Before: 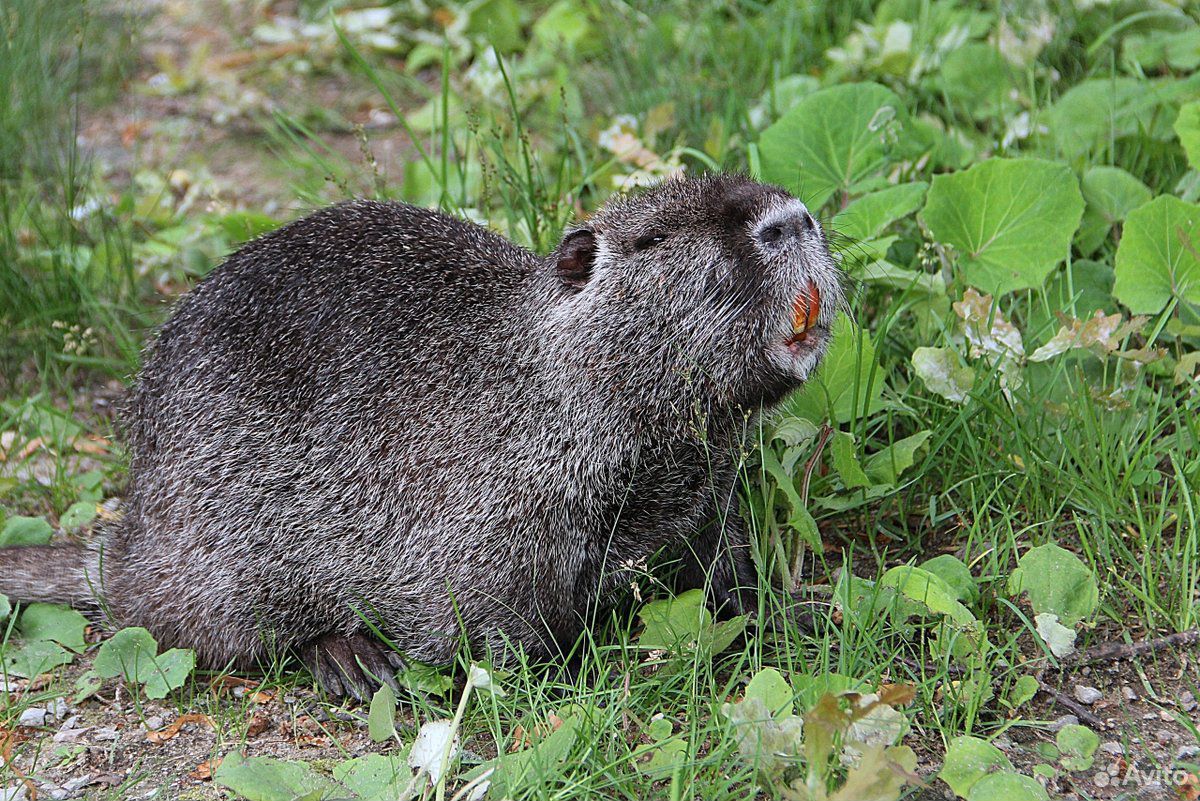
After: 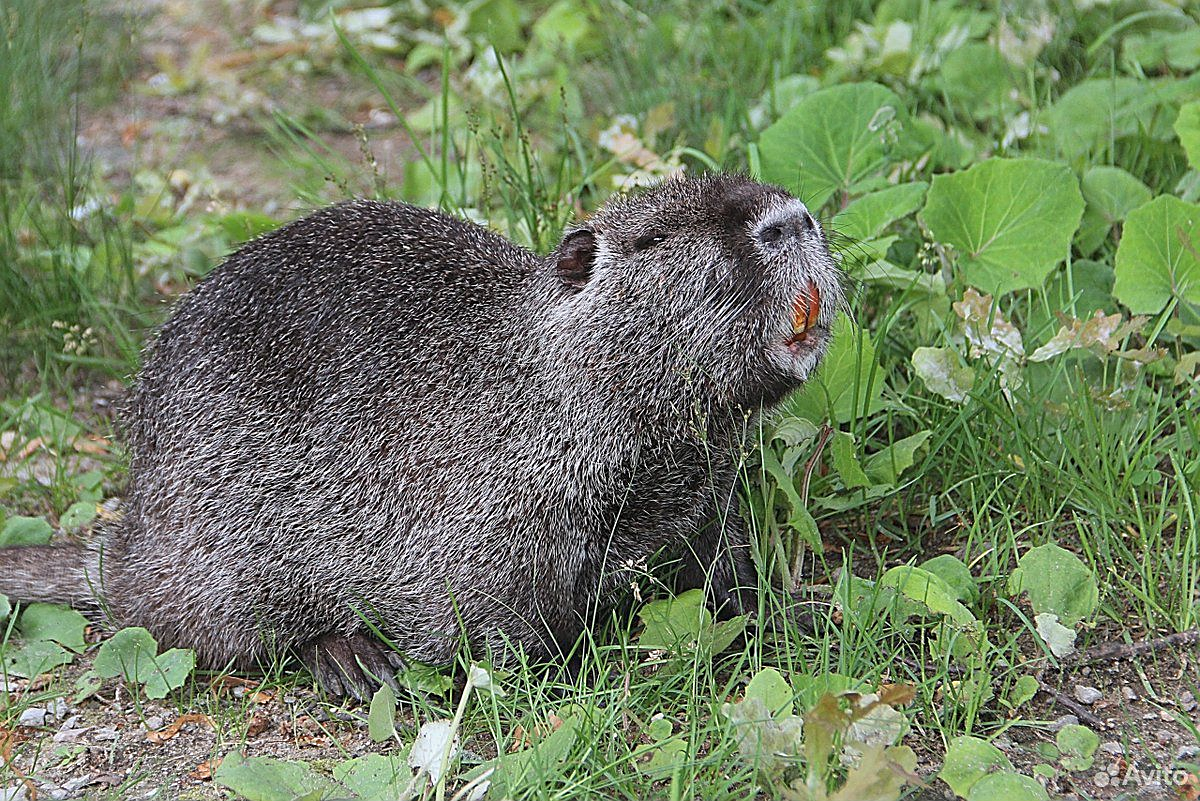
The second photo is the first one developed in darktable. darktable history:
sharpen: on, module defaults
exposure: black level correction -0.062, exposure -0.05 EV
